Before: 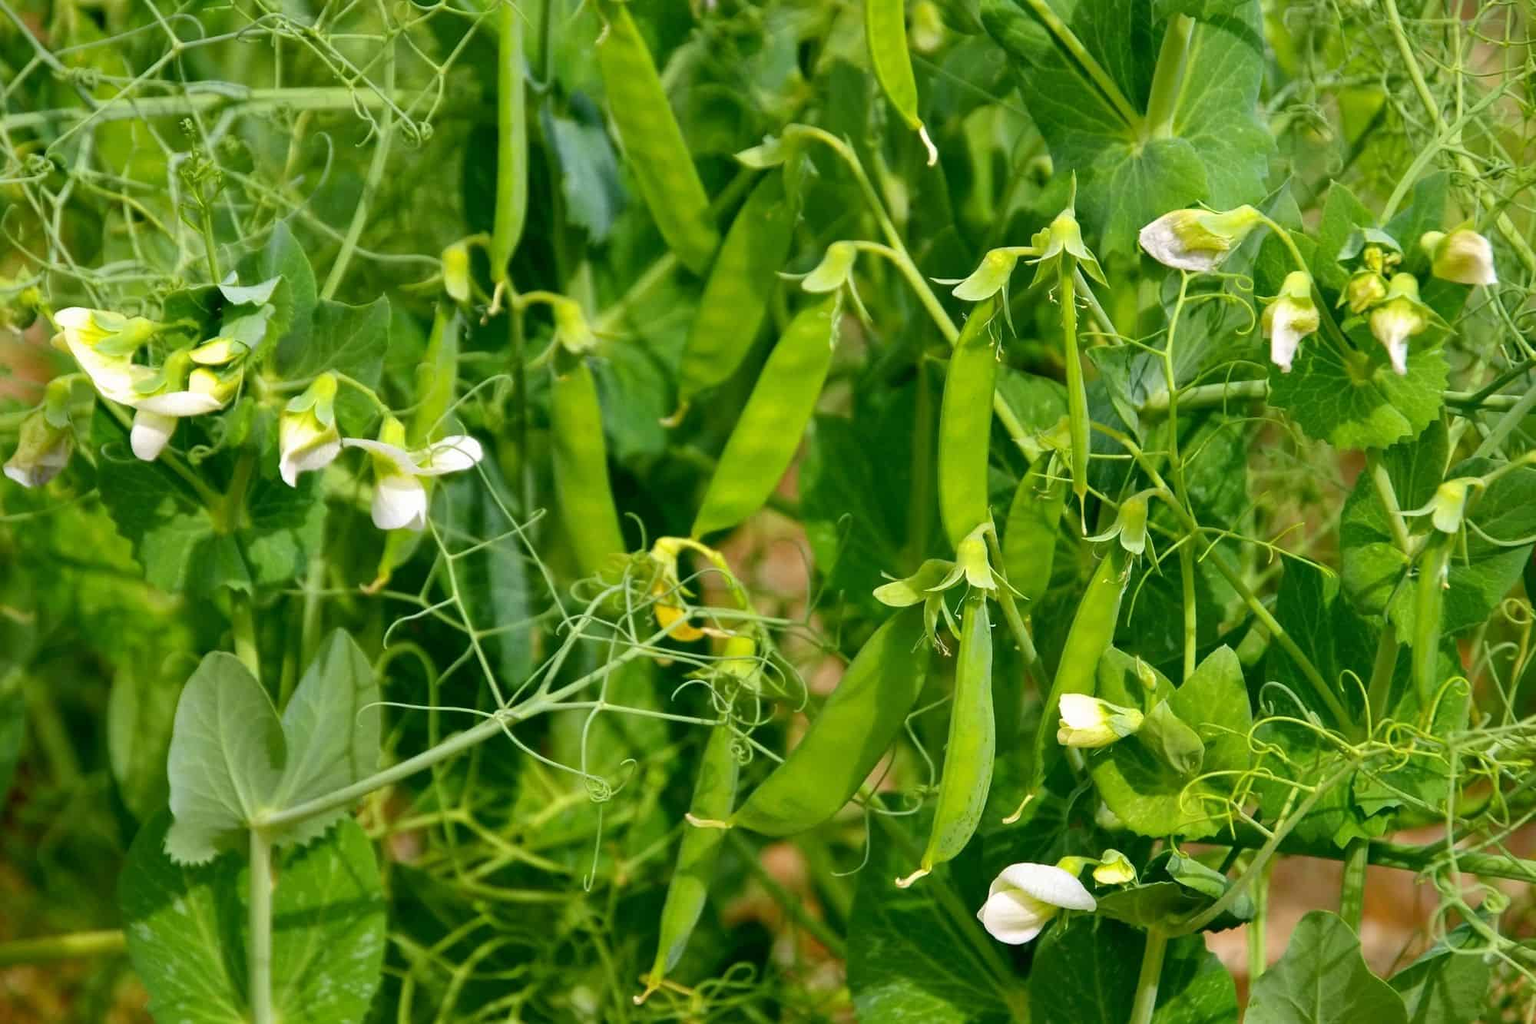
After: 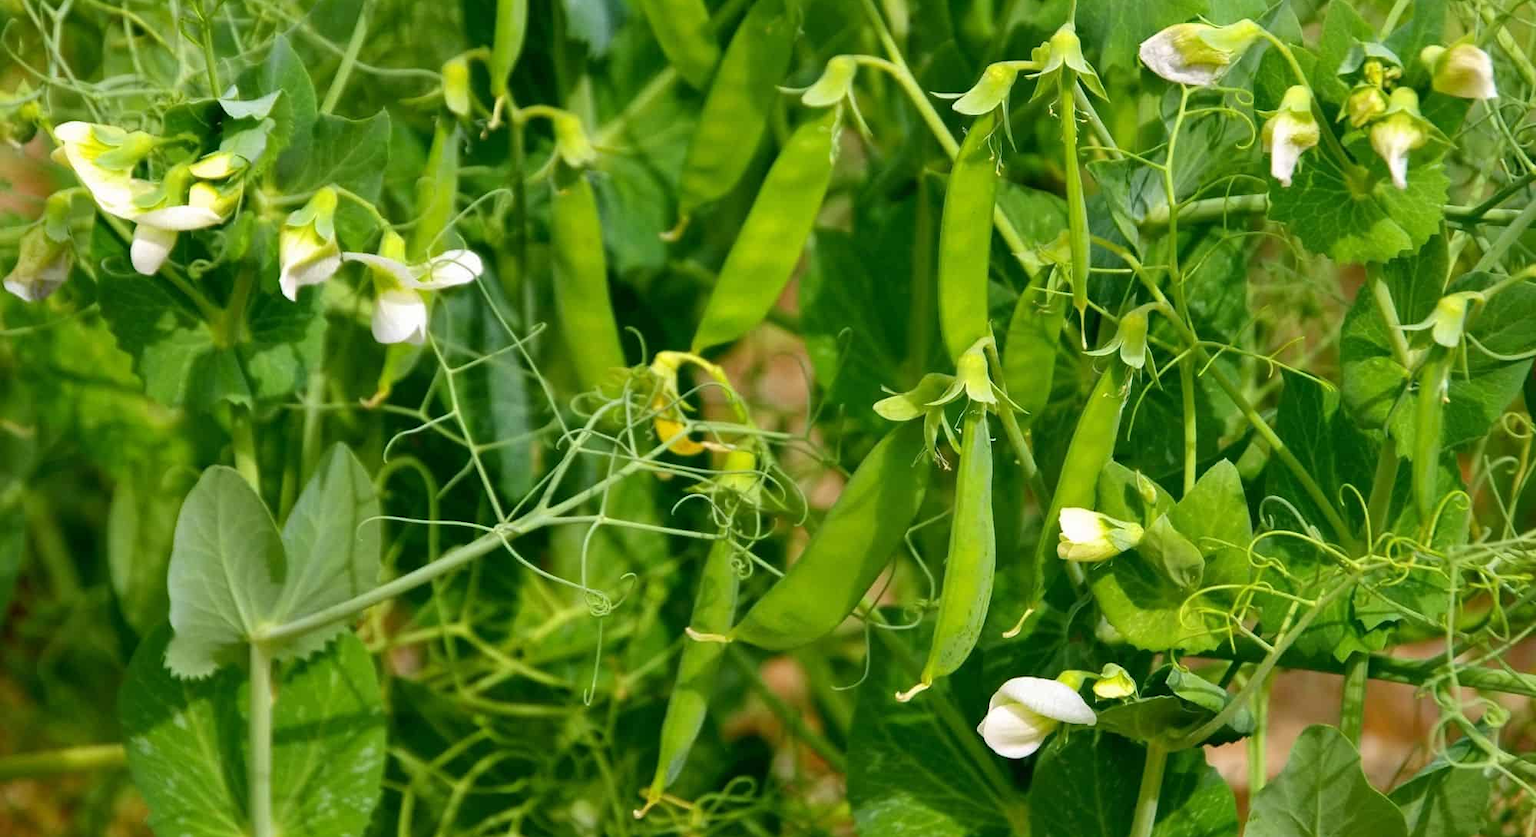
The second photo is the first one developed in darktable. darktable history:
crop and rotate: top 18.189%
